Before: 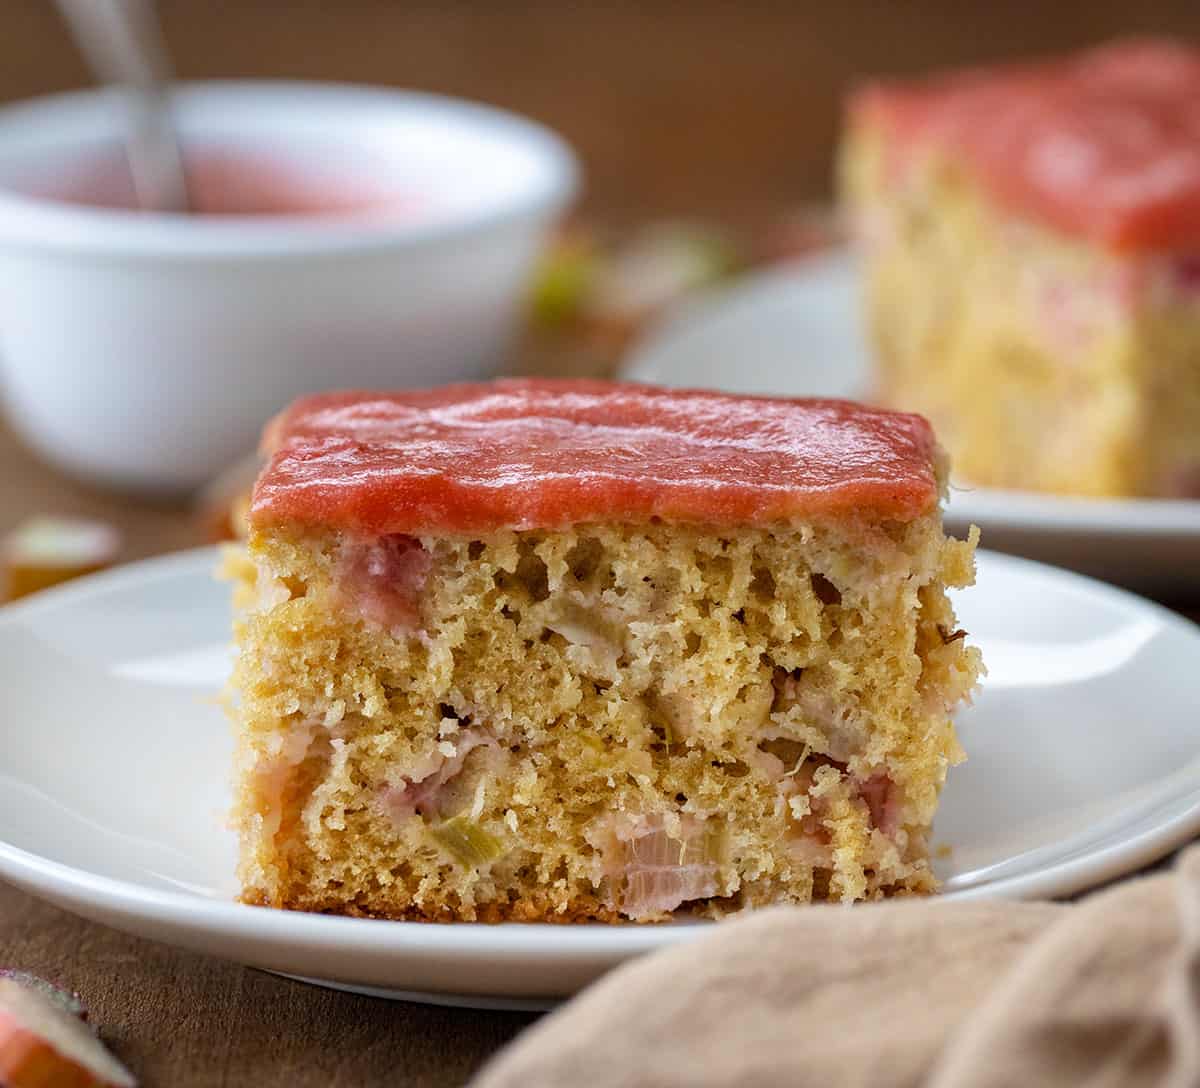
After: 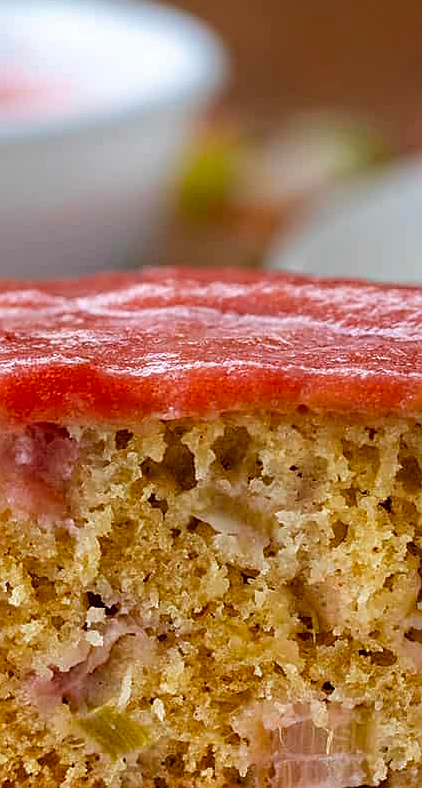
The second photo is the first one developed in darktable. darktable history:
crop and rotate: left 29.476%, top 10.214%, right 35.32%, bottom 17.333%
contrast equalizer: y [[0.5 ×6], [0.5 ×6], [0.5, 0.5, 0.501, 0.545, 0.707, 0.863], [0 ×6], [0 ×6]]
sharpen: on, module defaults
